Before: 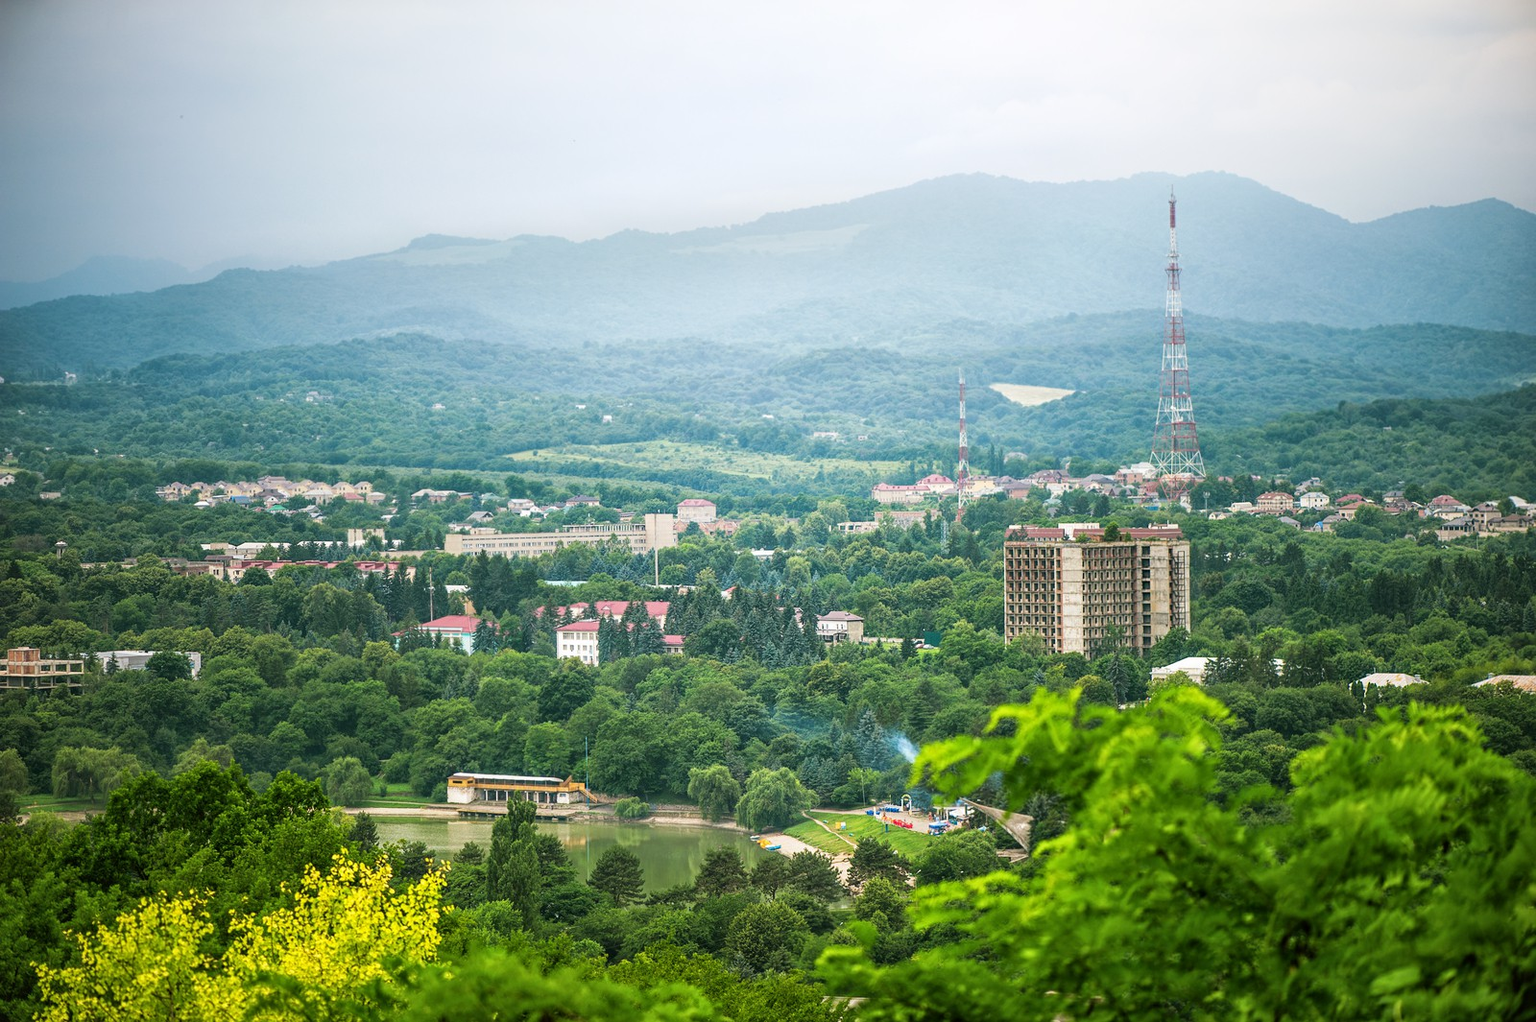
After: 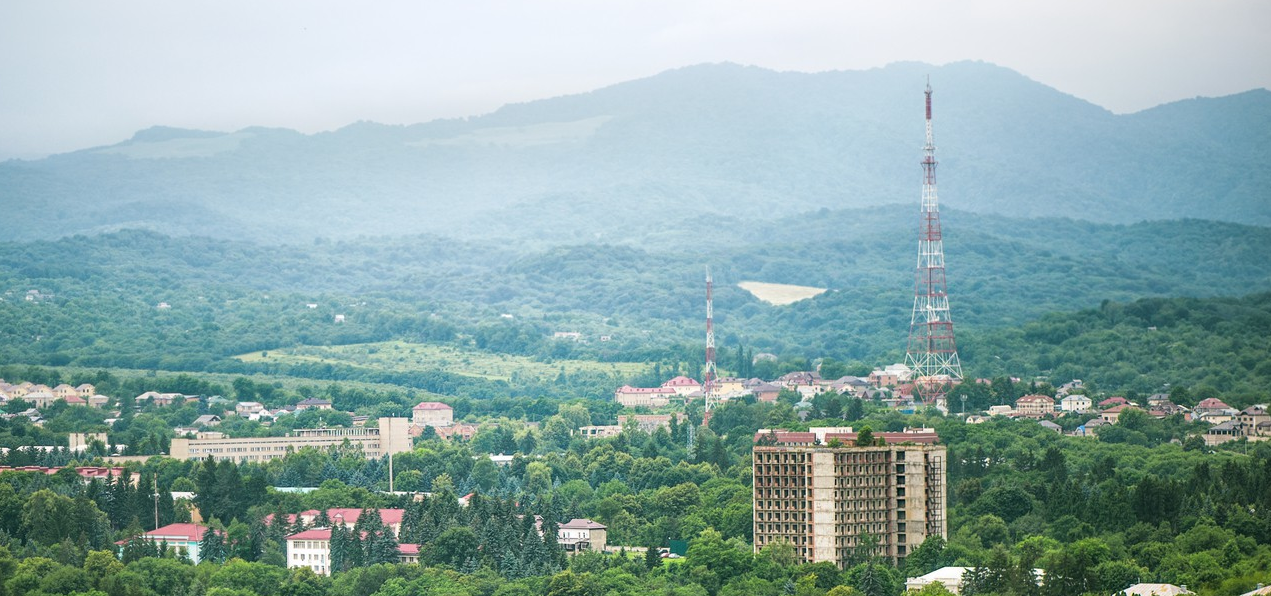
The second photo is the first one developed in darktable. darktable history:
crop: left 18.356%, top 11.101%, right 2.193%, bottom 32.879%
